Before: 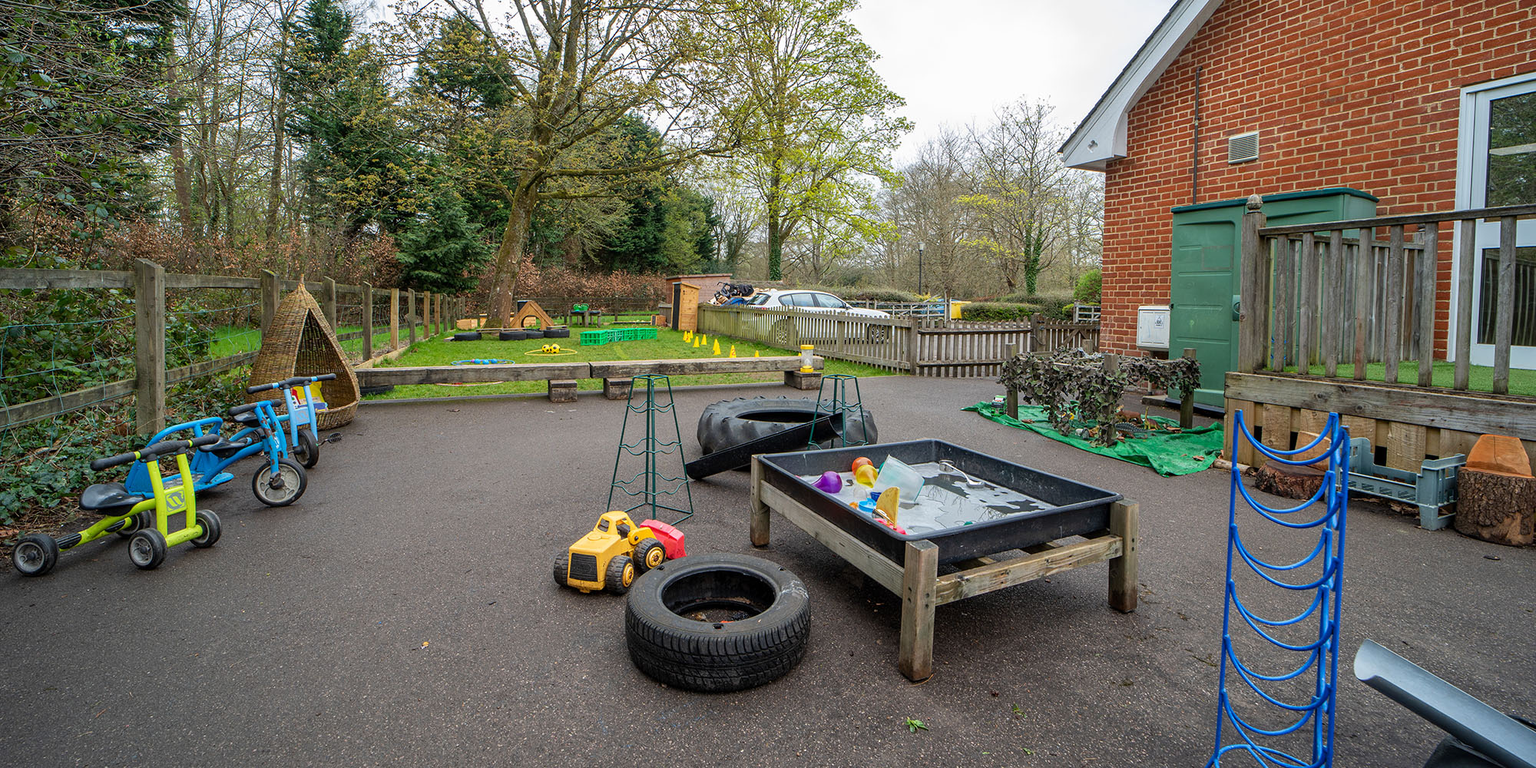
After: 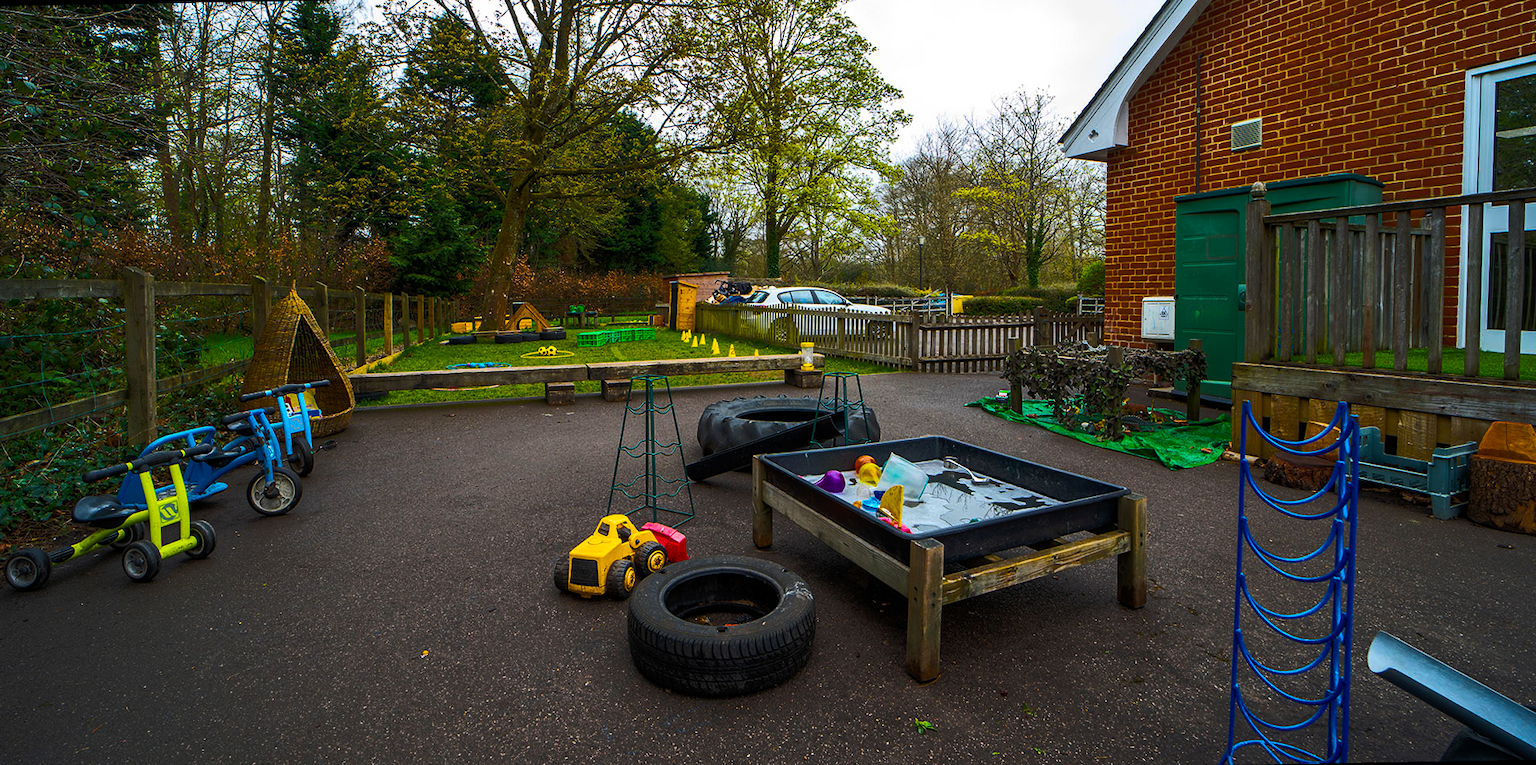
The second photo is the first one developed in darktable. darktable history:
color balance rgb: linear chroma grading › global chroma 40.15%, perceptual saturation grading › global saturation 60.58%, perceptual saturation grading › highlights 20.44%, perceptual saturation grading › shadows -50.36%, perceptual brilliance grading › highlights 2.19%, perceptual brilliance grading › mid-tones -50.36%, perceptual brilliance grading › shadows -50.36%
rotate and perspective: rotation -1°, crop left 0.011, crop right 0.989, crop top 0.025, crop bottom 0.975
